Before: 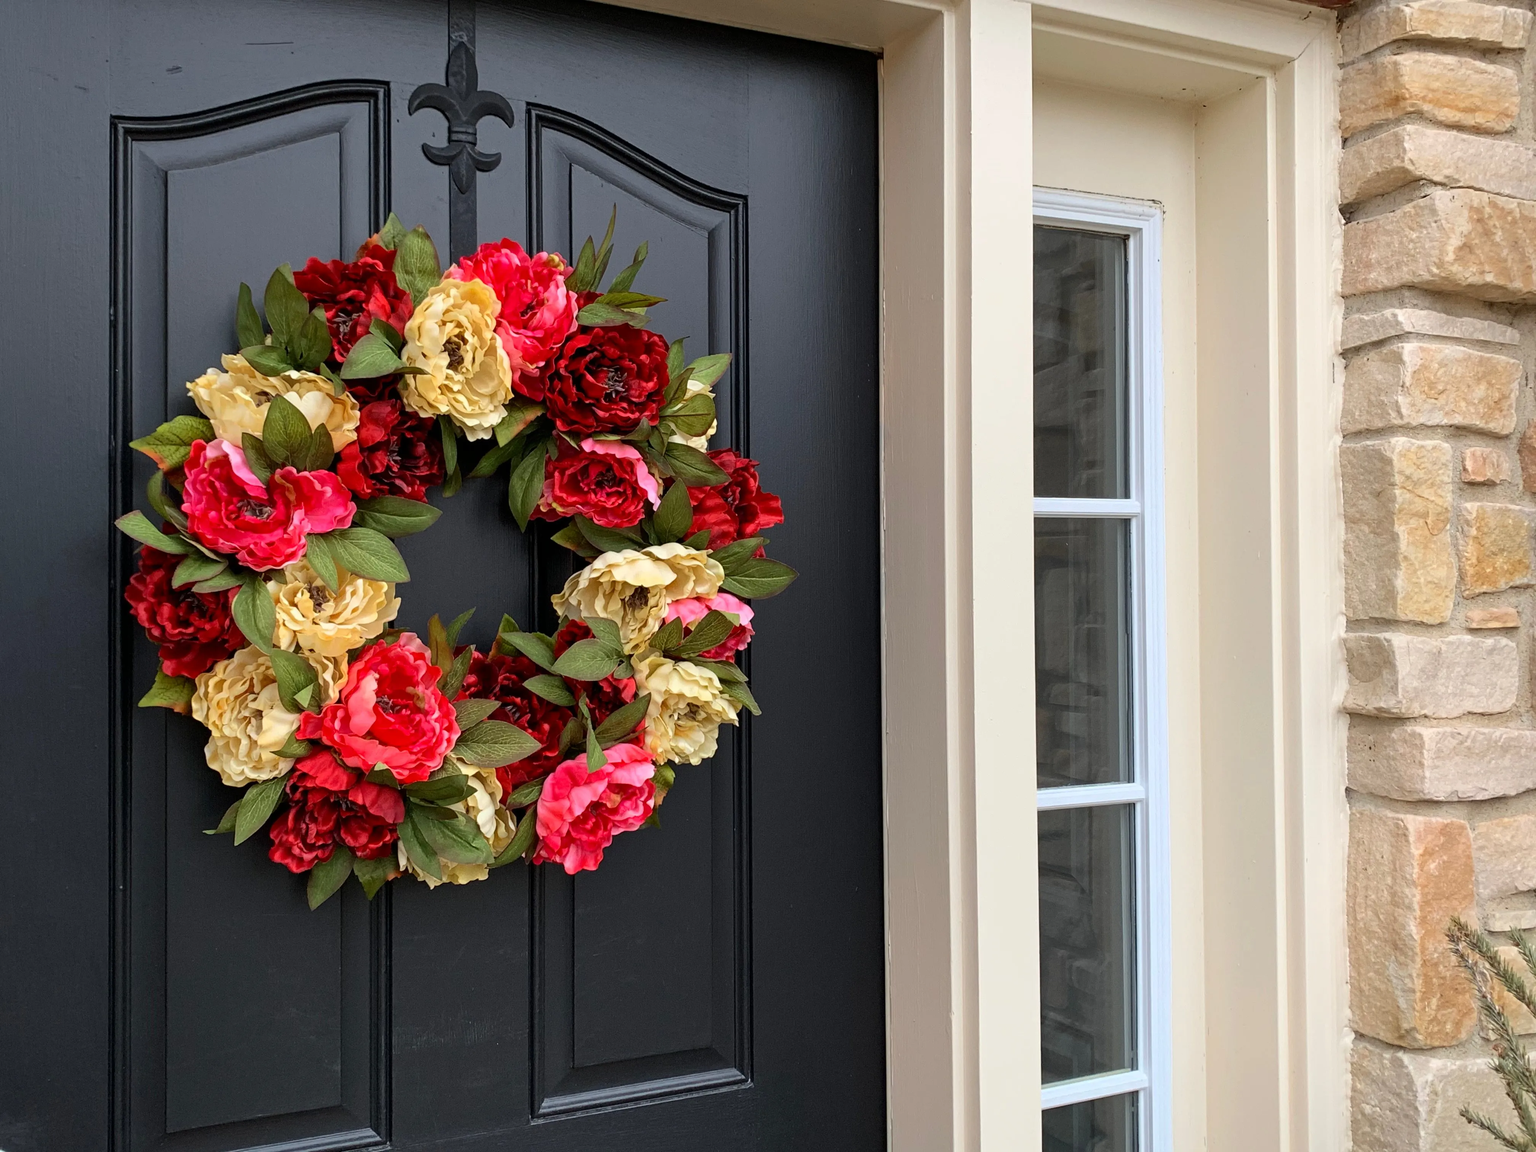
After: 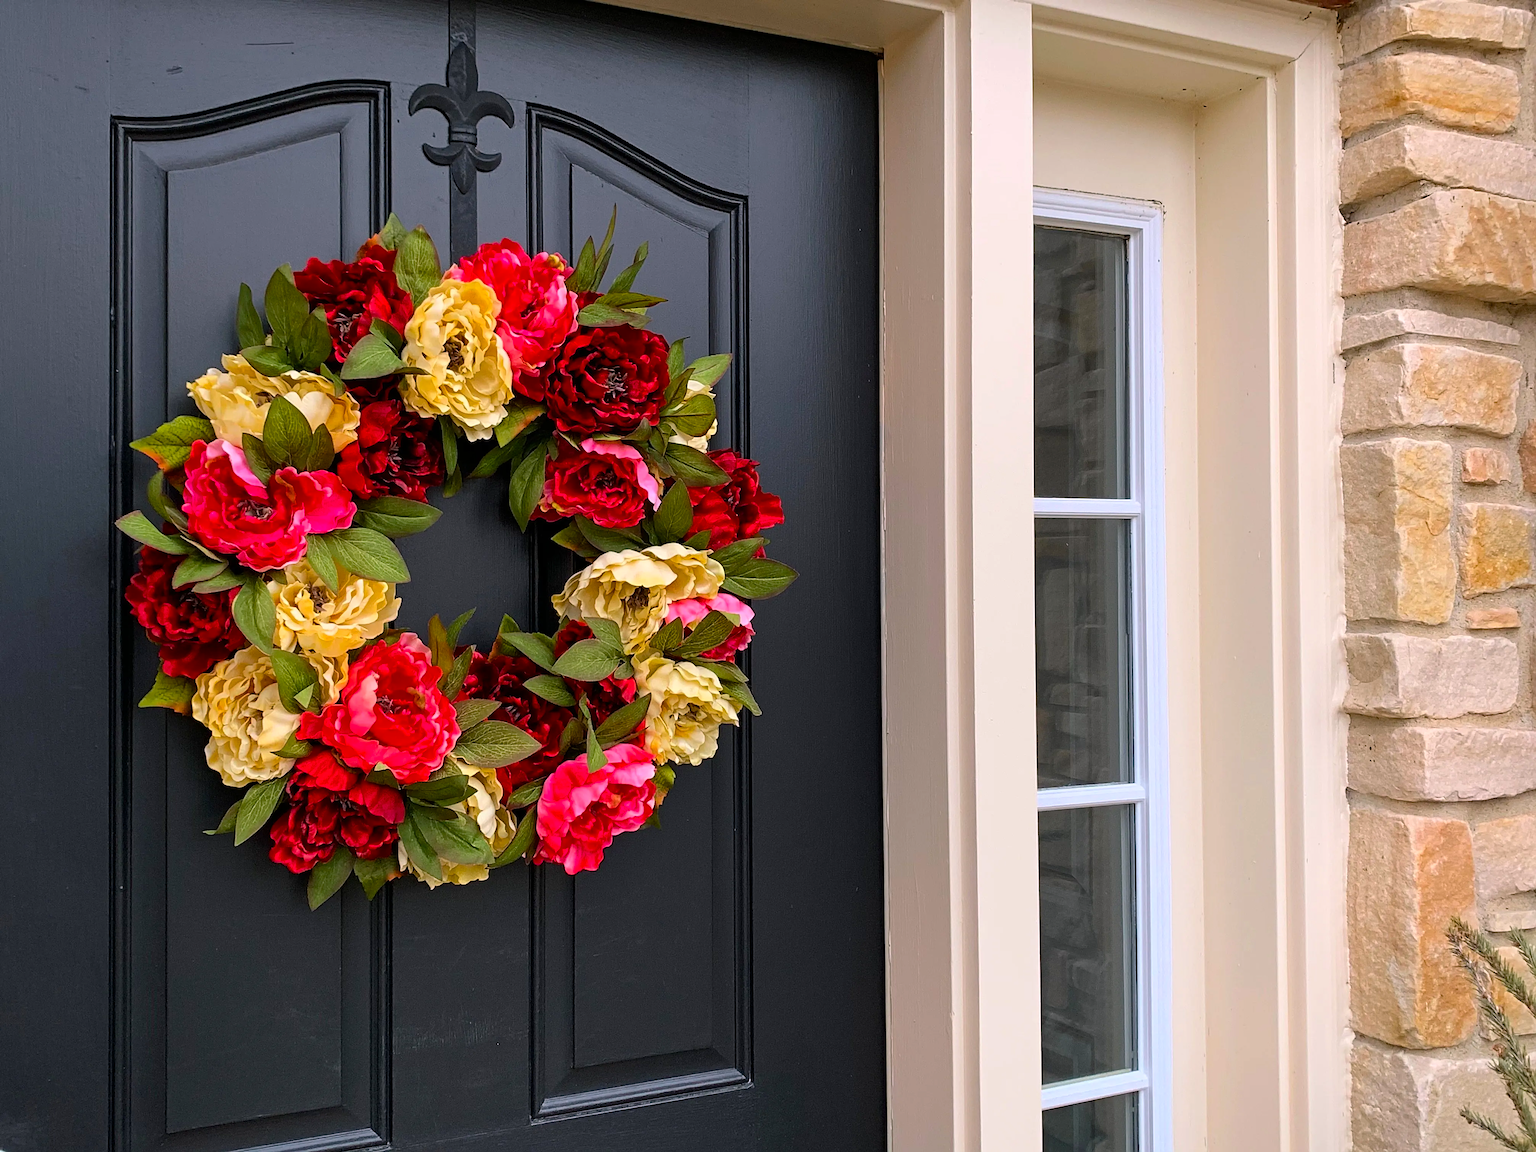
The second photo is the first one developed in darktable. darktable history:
color balance rgb: highlights gain › chroma 1.445%, highlights gain › hue 308.76°, perceptual saturation grading › global saturation 30.93%
sharpen: on, module defaults
